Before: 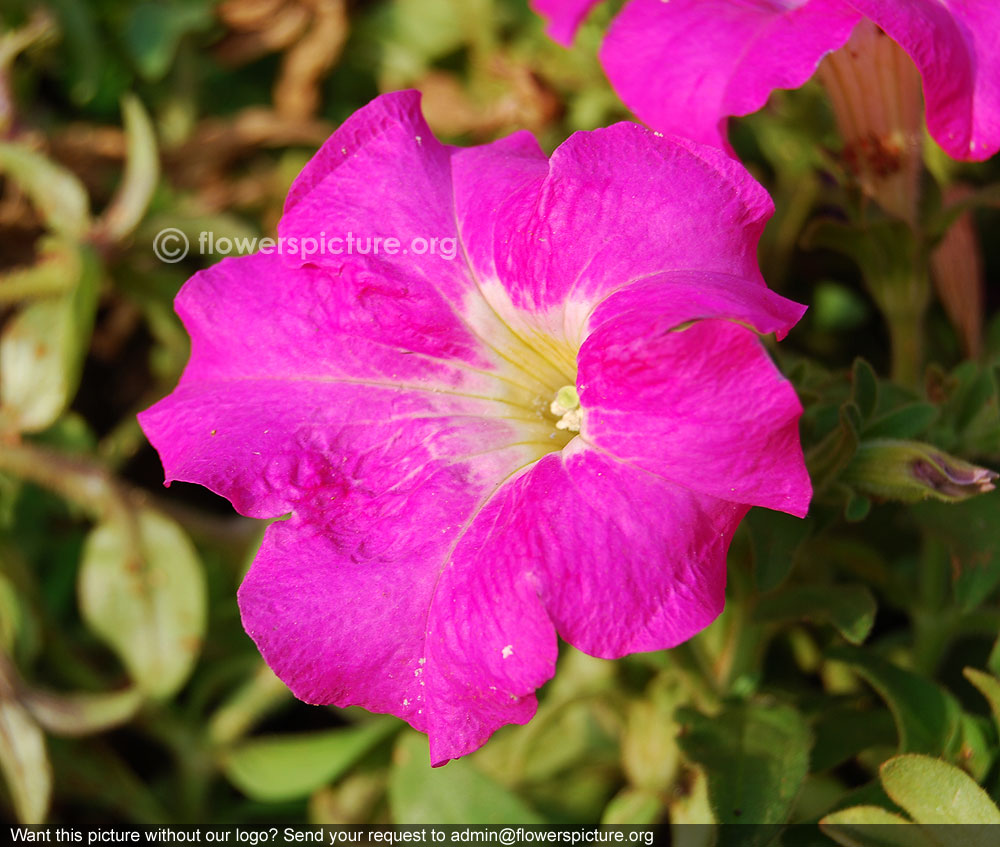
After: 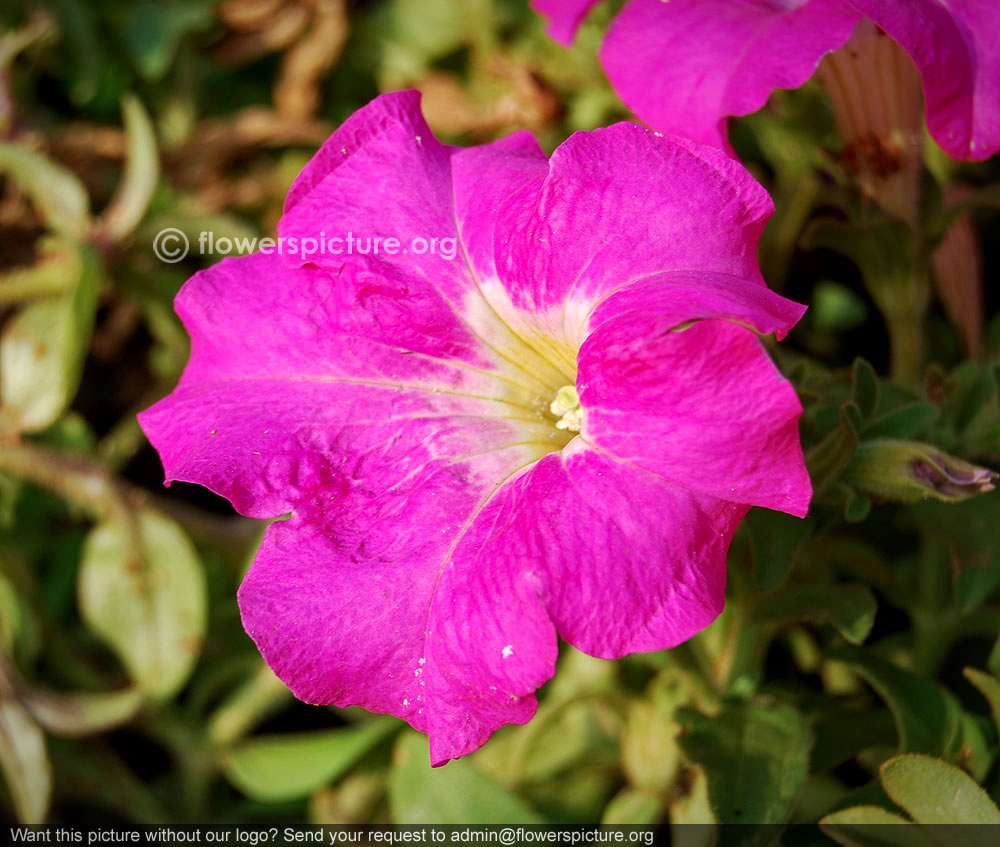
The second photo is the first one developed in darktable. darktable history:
local contrast: on, module defaults
vignetting: saturation 0.001, center (-0.147, 0.019), automatic ratio true
